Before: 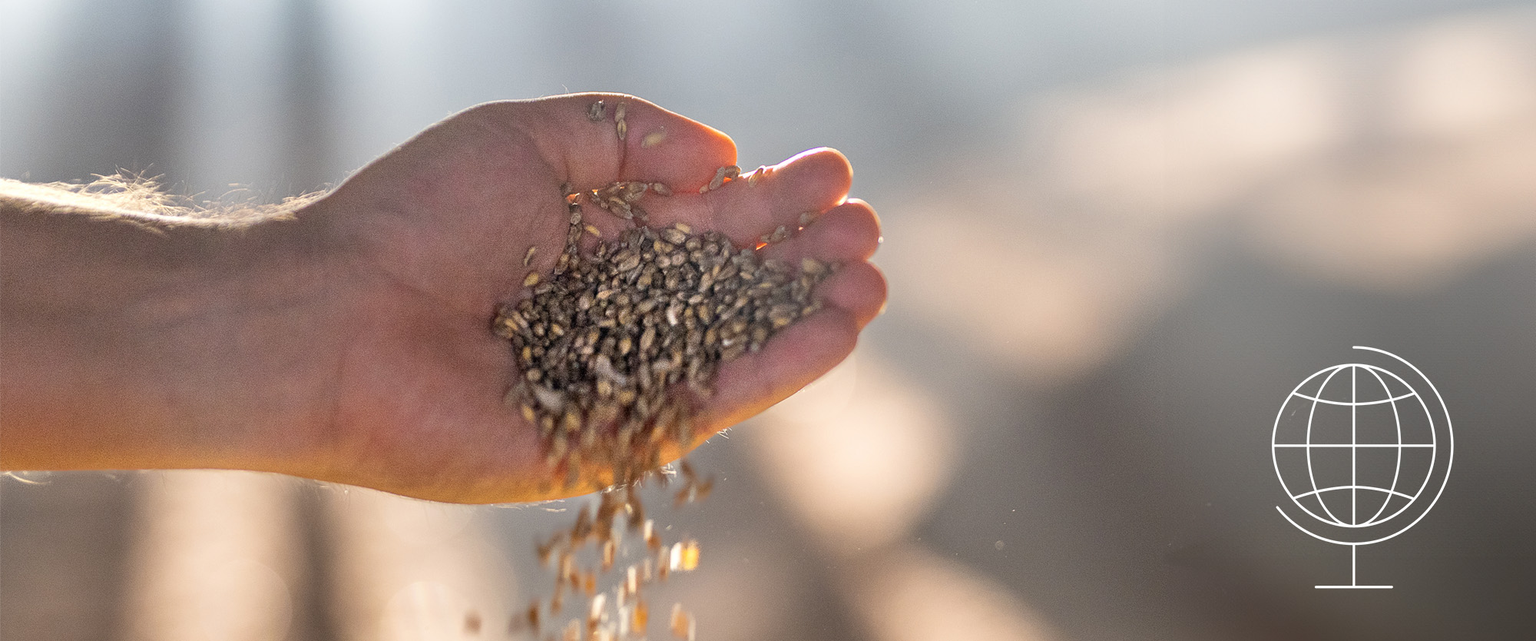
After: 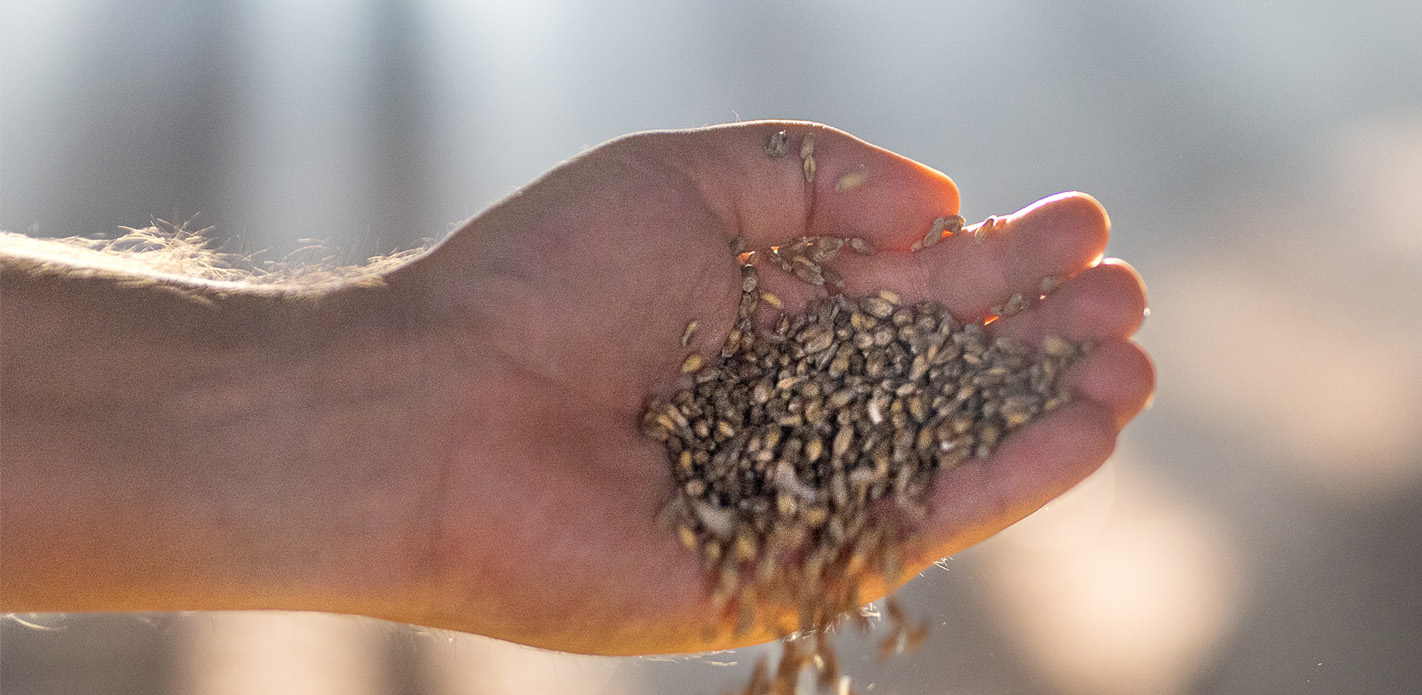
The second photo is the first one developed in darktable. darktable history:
vignetting: fall-off start 100%, brightness -0.282, width/height ratio 1.31
crop: right 28.885%, bottom 16.626%
